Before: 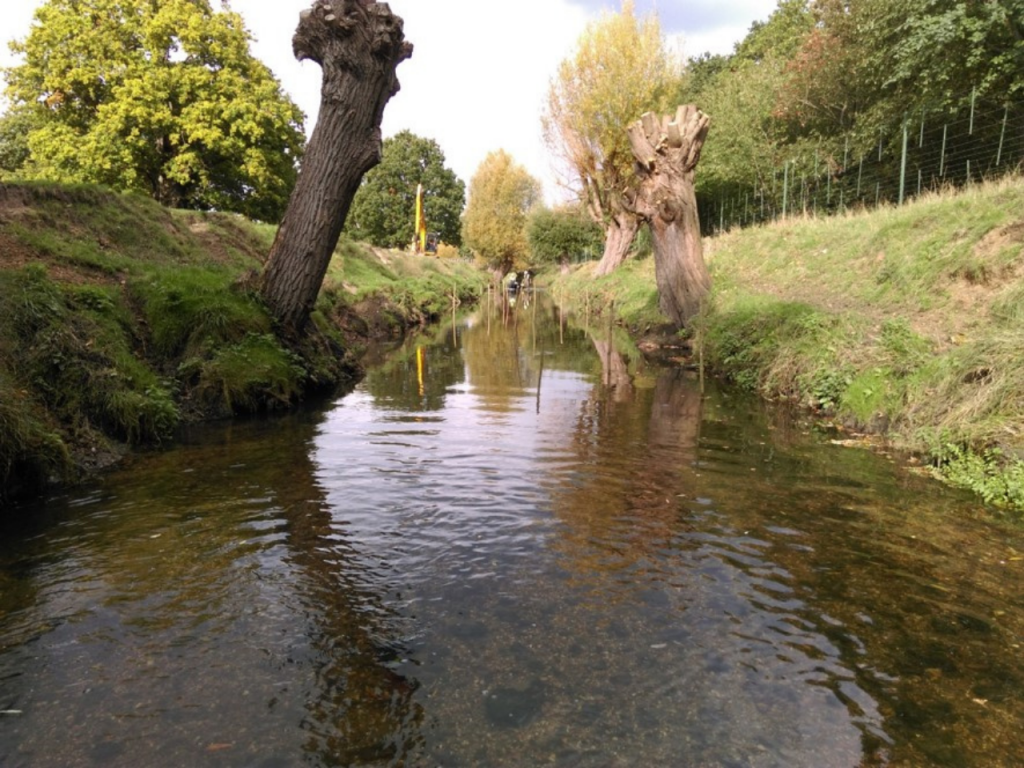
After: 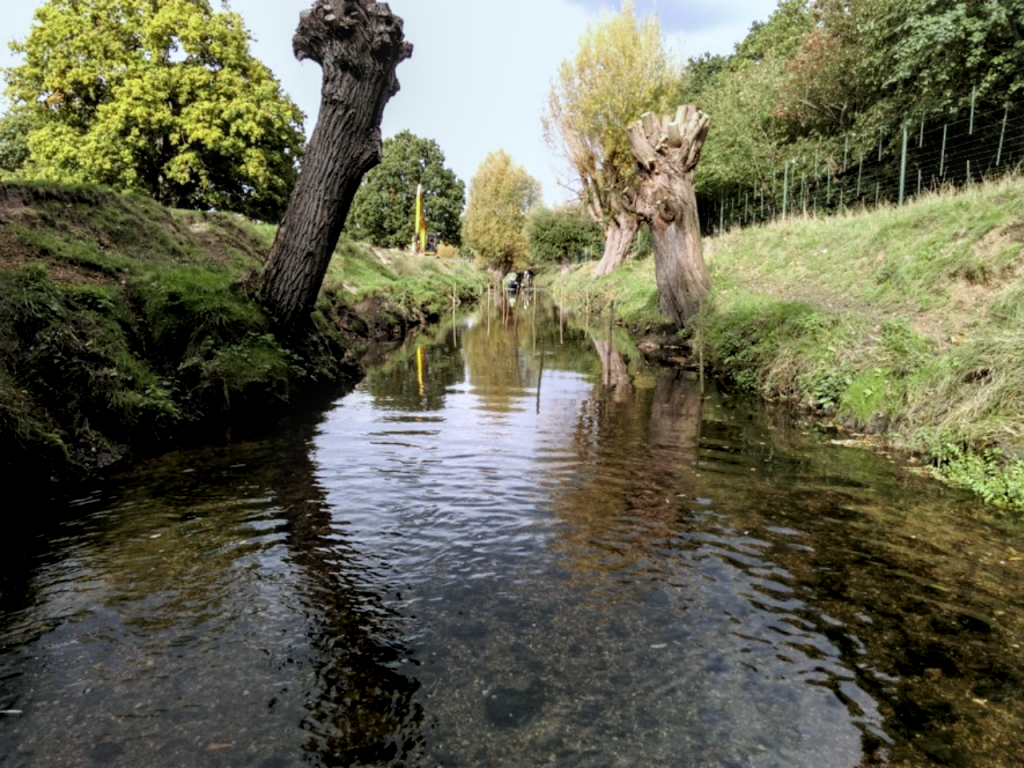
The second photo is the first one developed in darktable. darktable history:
local contrast: on, module defaults
white balance: red 0.925, blue 1.046
filmic rgb: black relative exposure -4.91 EV, white relative exposure 2.84 EV, hardness 3.7
